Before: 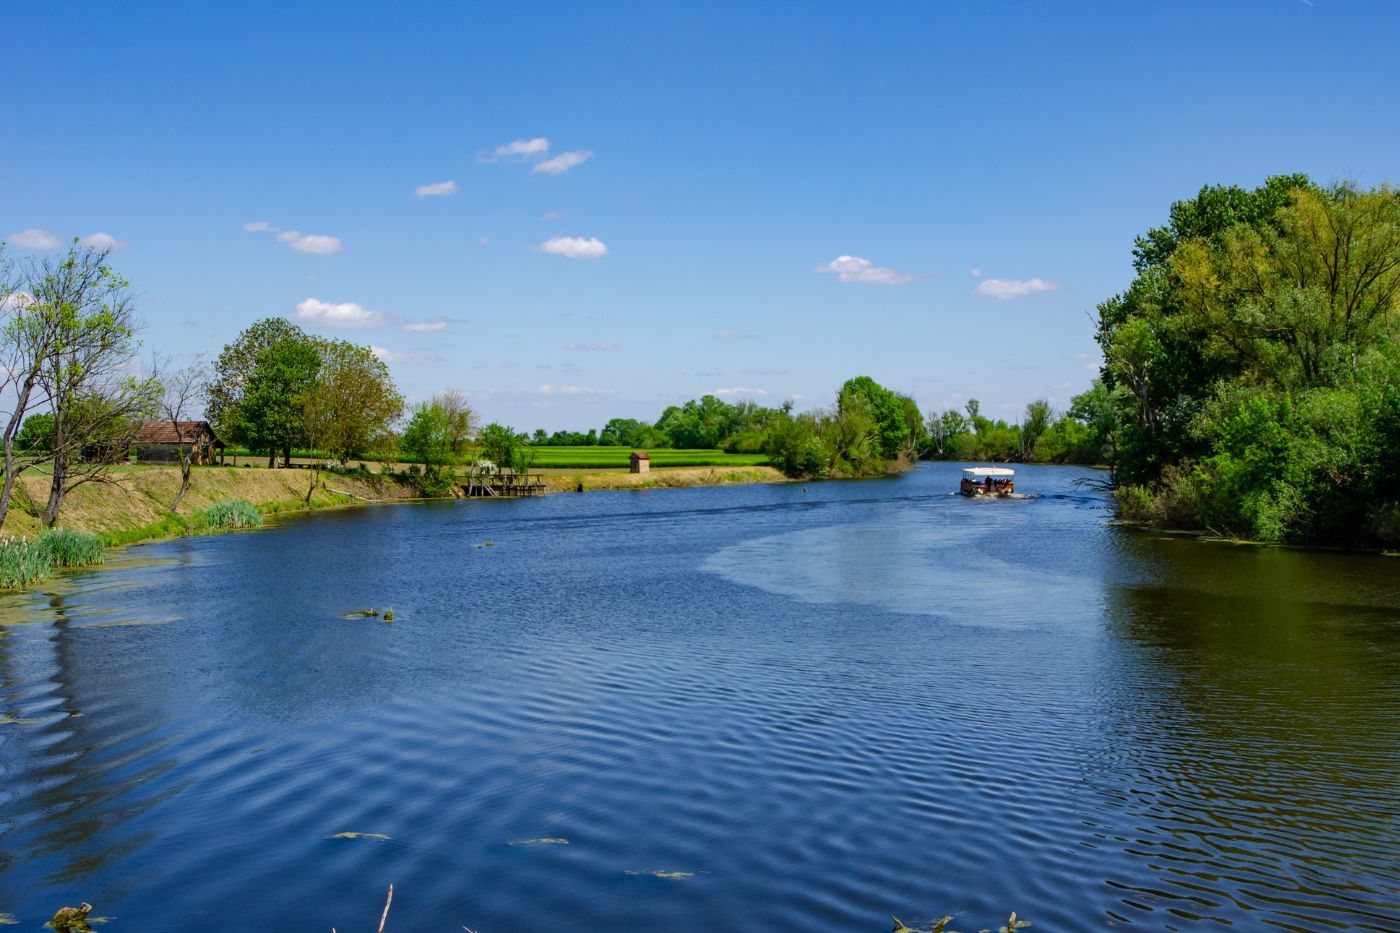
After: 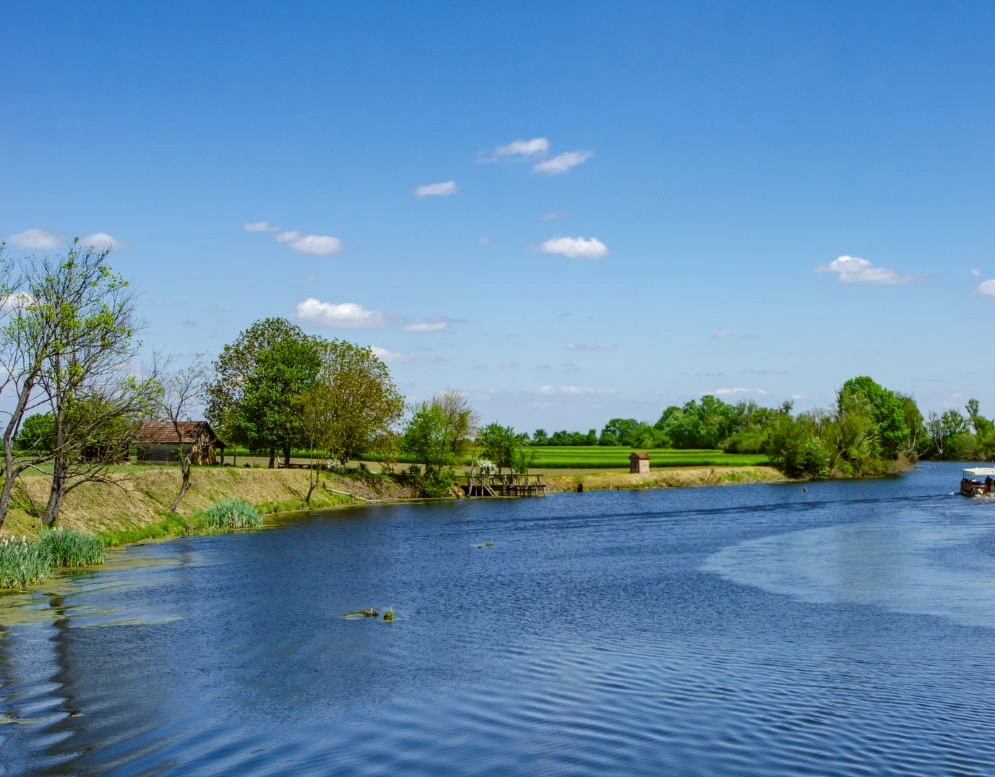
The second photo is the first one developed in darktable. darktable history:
crop: right 28.885%, bottom 16.626%
local contrast: on, module defaults
color balance: lift [1.004, 1.002, 1.002, 0.998], gamma [1, 1.007, 1.002, 0.993], gain [1, 0.977, 1.013, 1.023], contrast -3.64%
